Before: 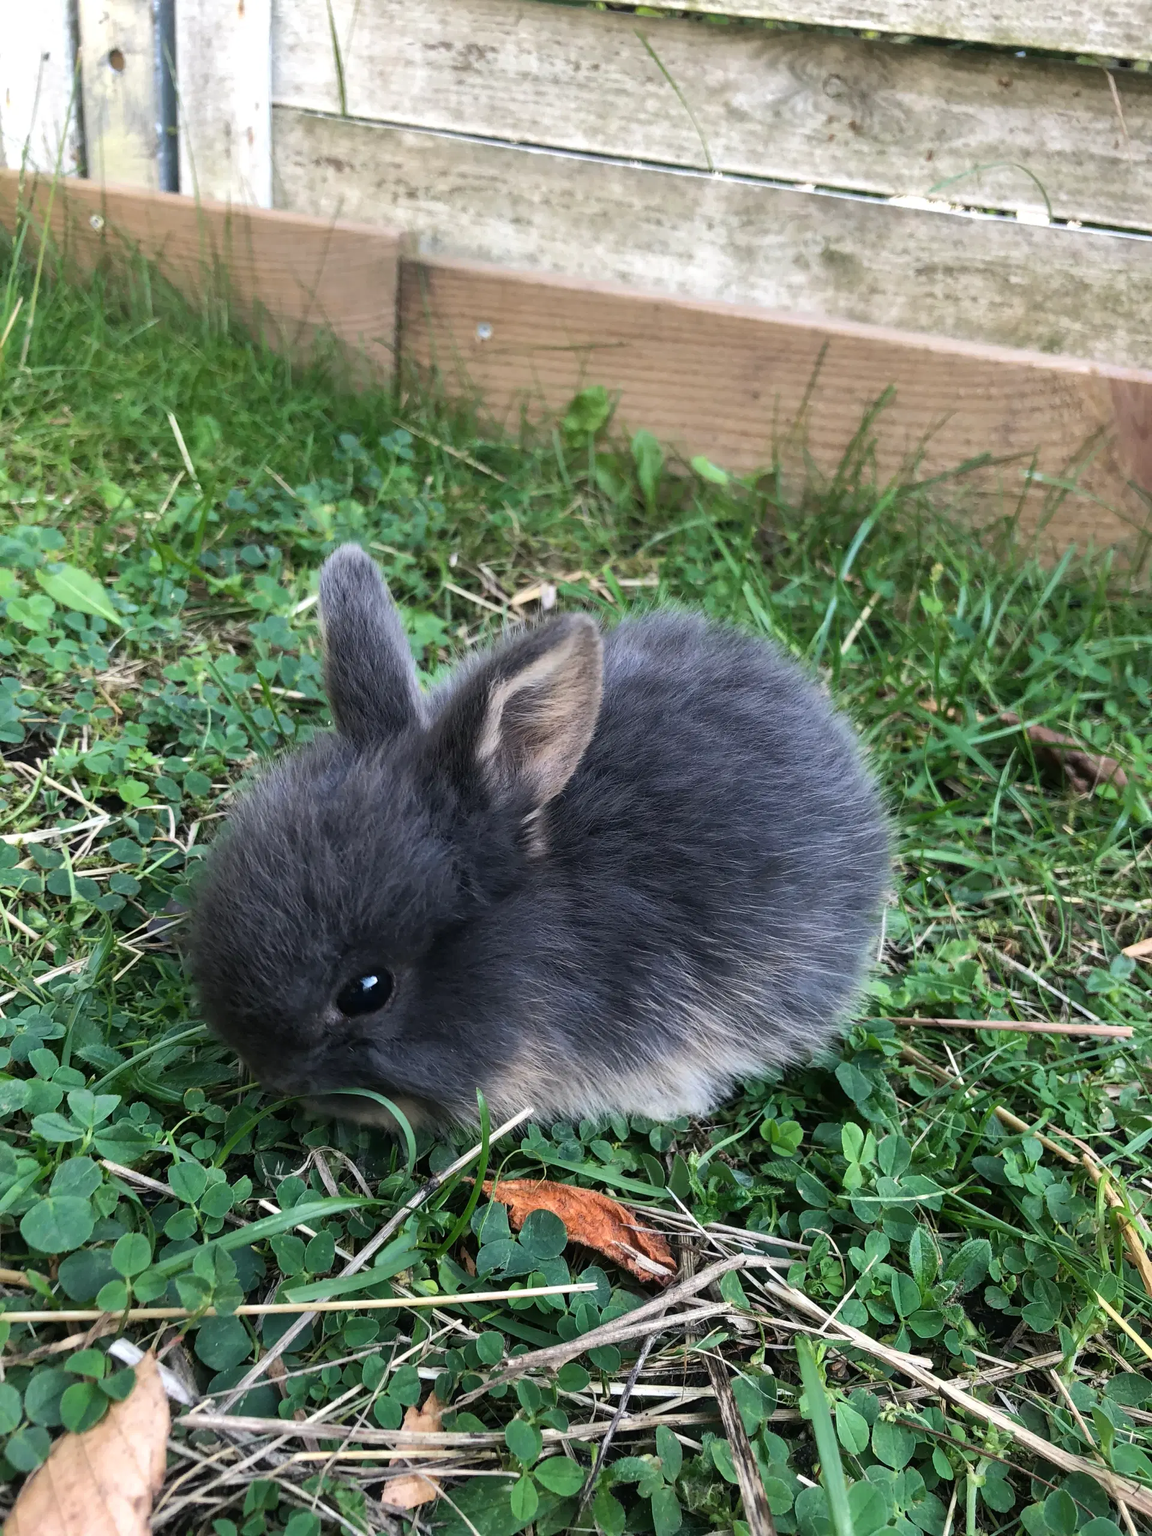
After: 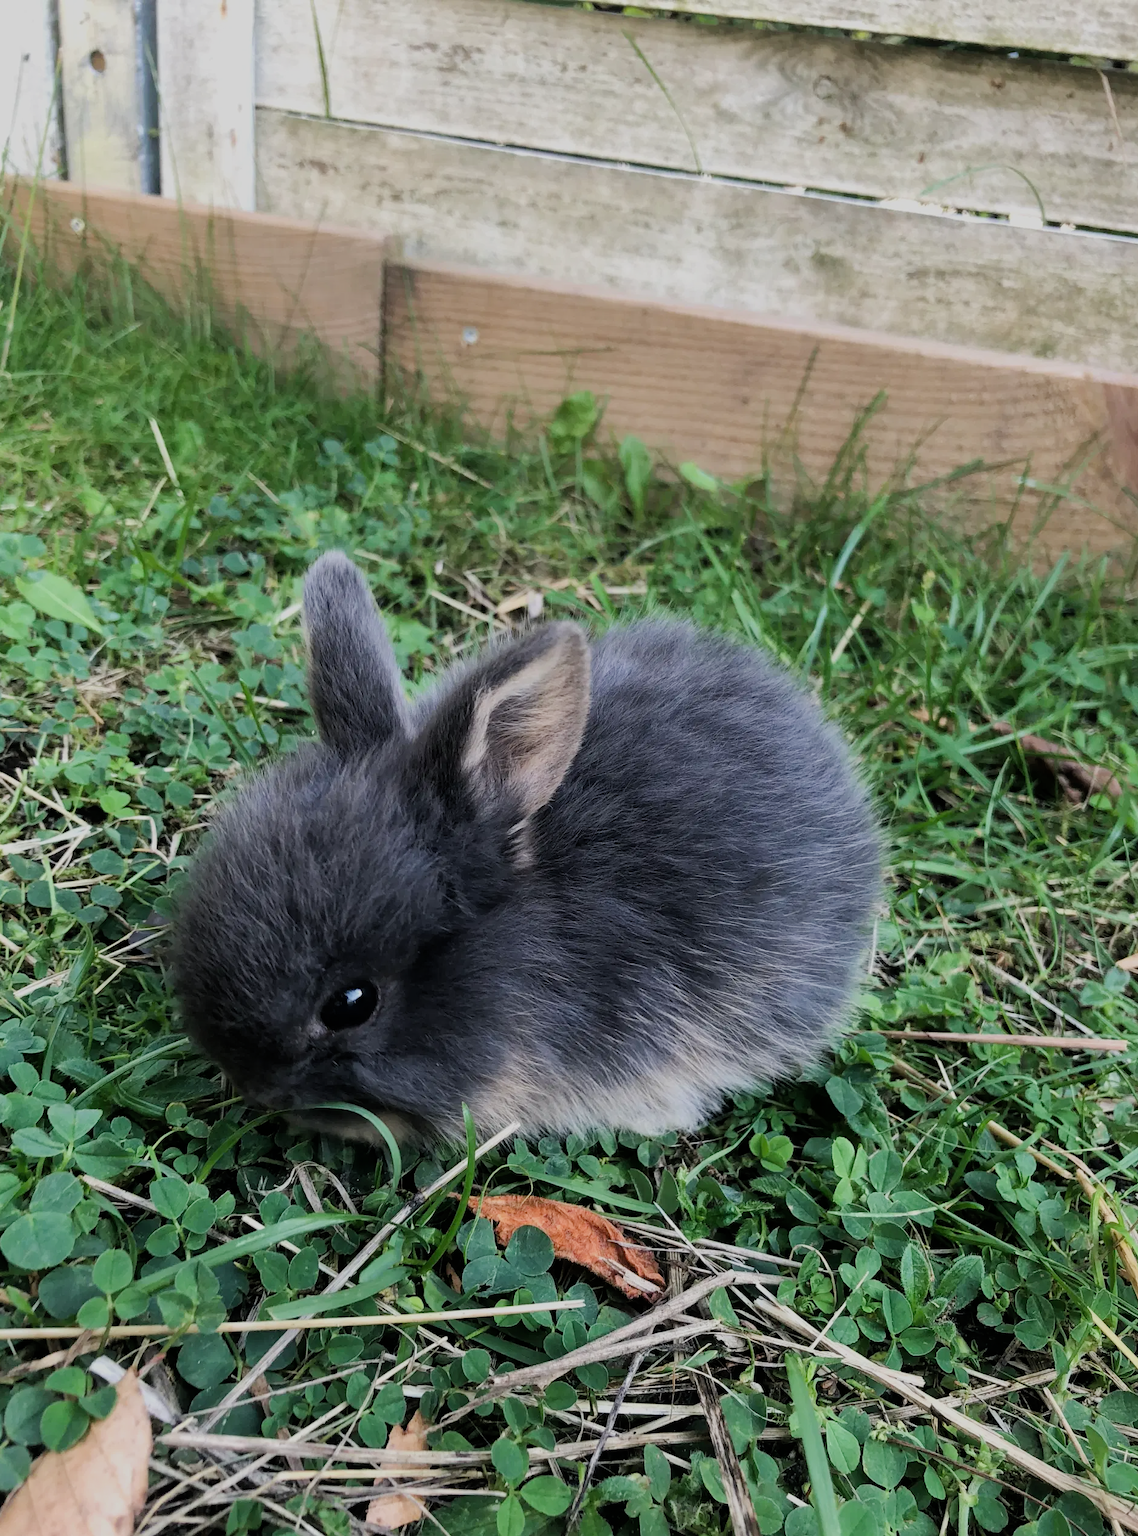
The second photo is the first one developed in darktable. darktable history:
filmic rgb: black relative exposure -7.65 EV, white relative exposure 4.56 EV, hardness 3.61
crop and rotate: left 1.774%, right 0.633%, bottom 1.28%
